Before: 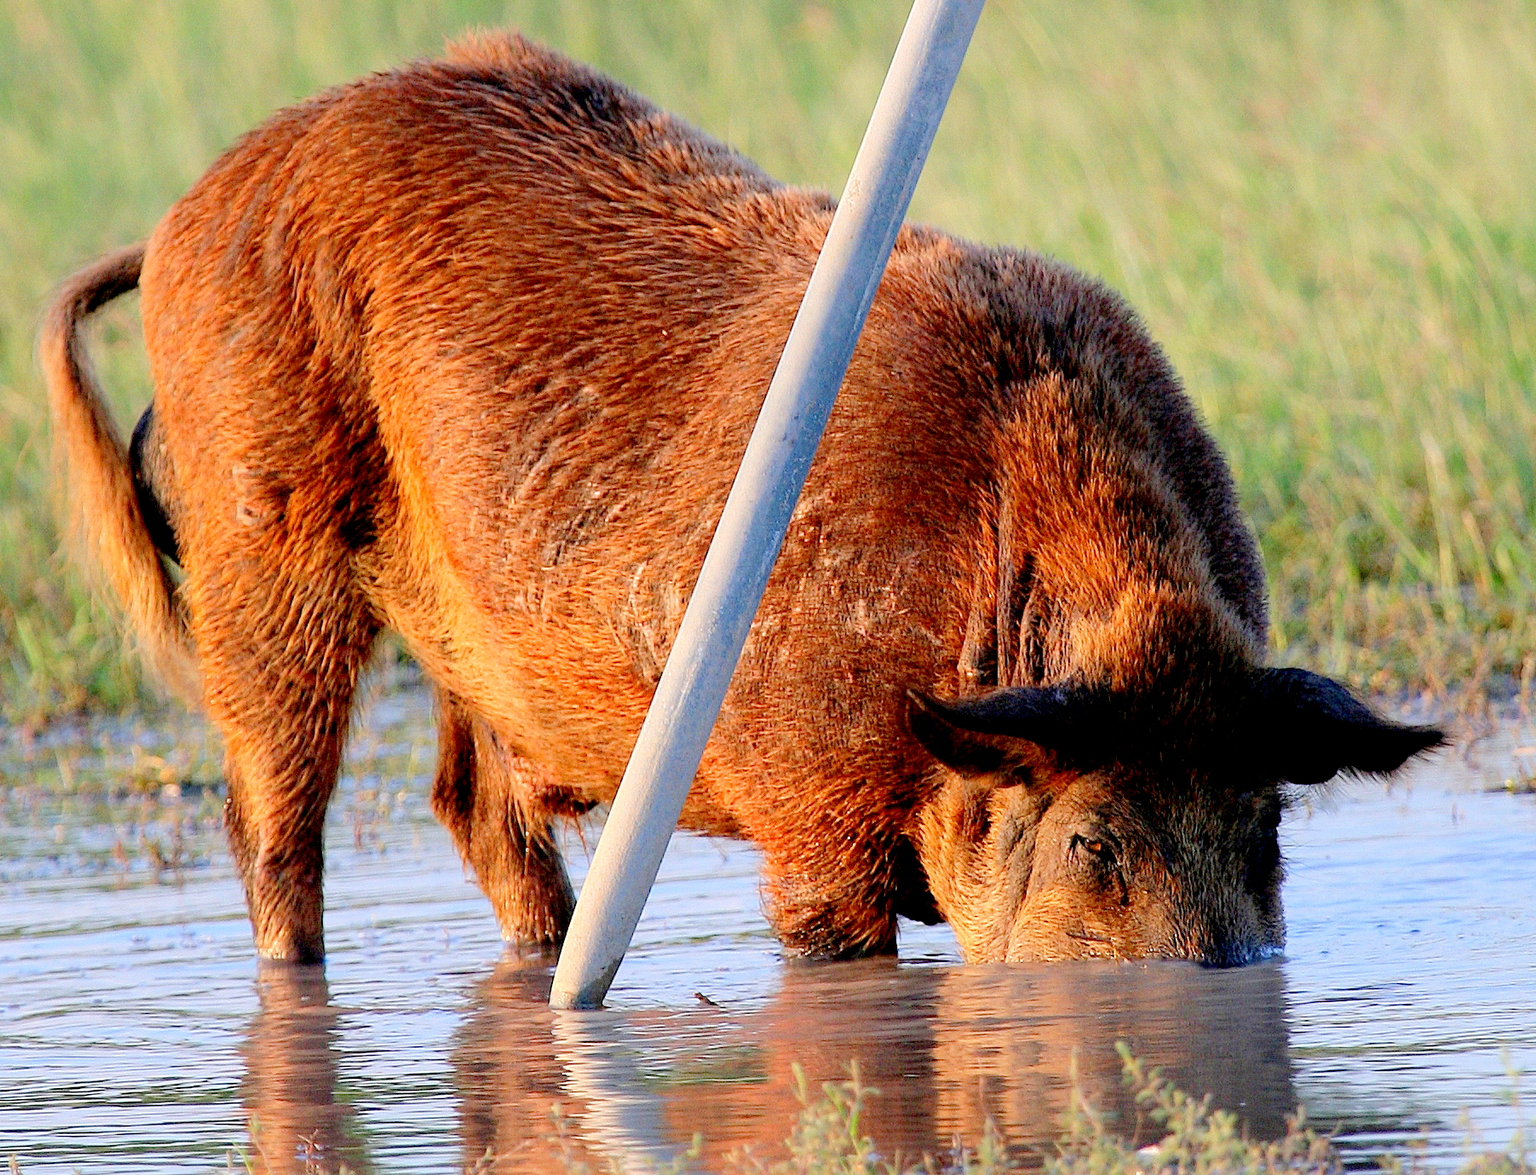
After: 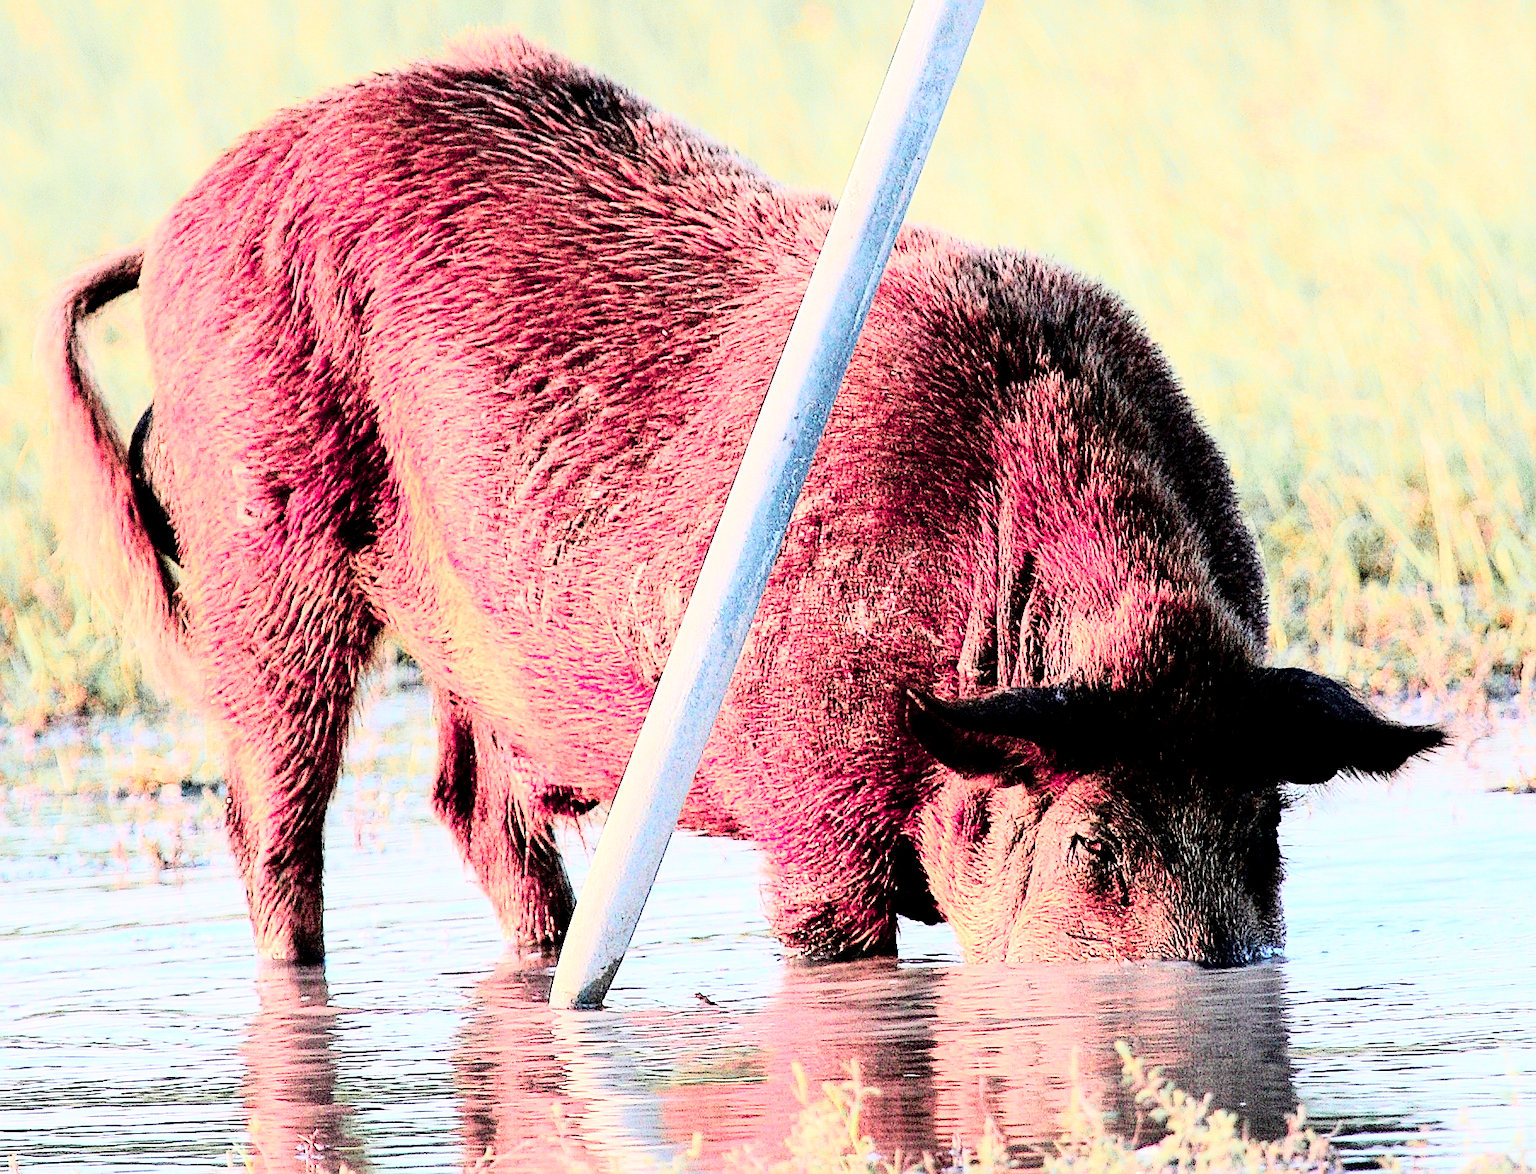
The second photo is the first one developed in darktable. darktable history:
rgb curve: curves: ch0 [(0, 0) (0.21, 0.15) (0.24, 0.21) (0.5, 0.75) (0.75, 0.96) (0.89, 0.99) (1, 1)]; ch1 [(0, 0.02) (0.21, 0.13) (0.25, 0.2) (0.5, 0.67) (0.75, 0.9) (0.89, 0.97) (1, 1)]; ch2 [(0, 0.02) (0.21, 0.13) (0.25, 0.2) (0.5, 0.67) (0.75, 0.9) (0.89, 0.97) (1, 1)], compensate middle gray true
color zones: curves: ch1 [(0.263, 0.53) (0.376, 0.287) (0.487, 0.512) (0.748, 0.547) (1, 0.513)]; ch2 [(0.262, 0.45) (0.751, 0.477)], mix 31.98%
color contrast: blue-yellow contrast 0.62
sharpen: on, module defaults
